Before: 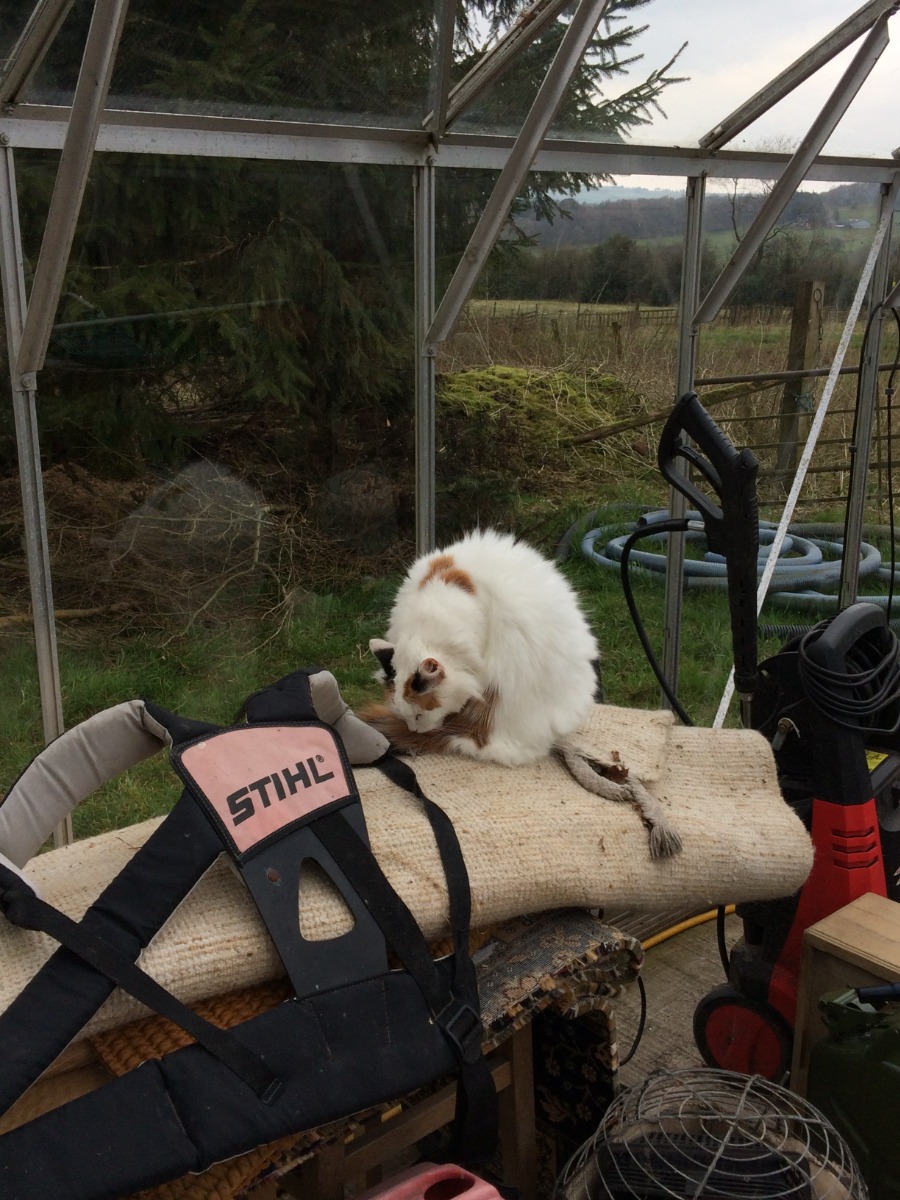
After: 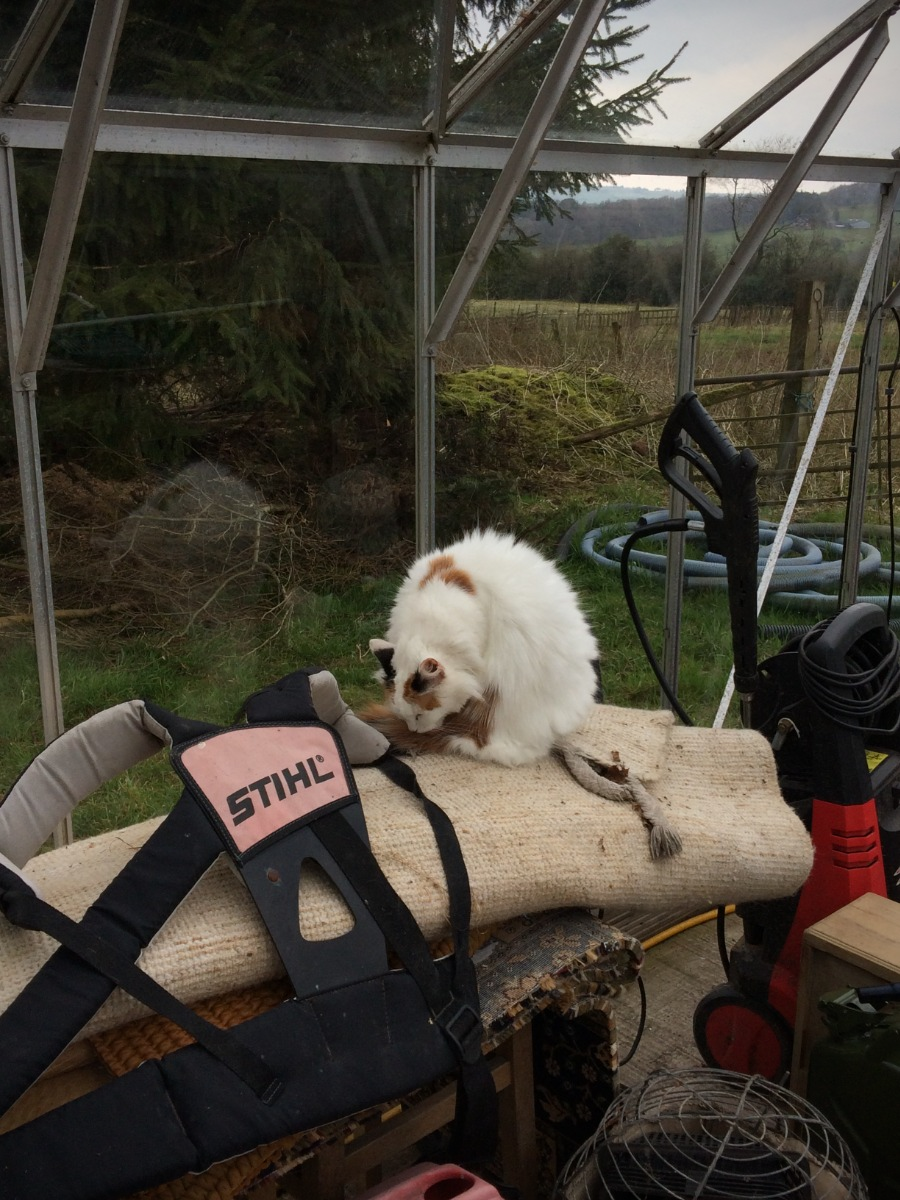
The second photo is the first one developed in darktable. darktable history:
tone equalizer: on, module defaults
vignetting: brightness -0.642, saturation -0.009, unbound false
